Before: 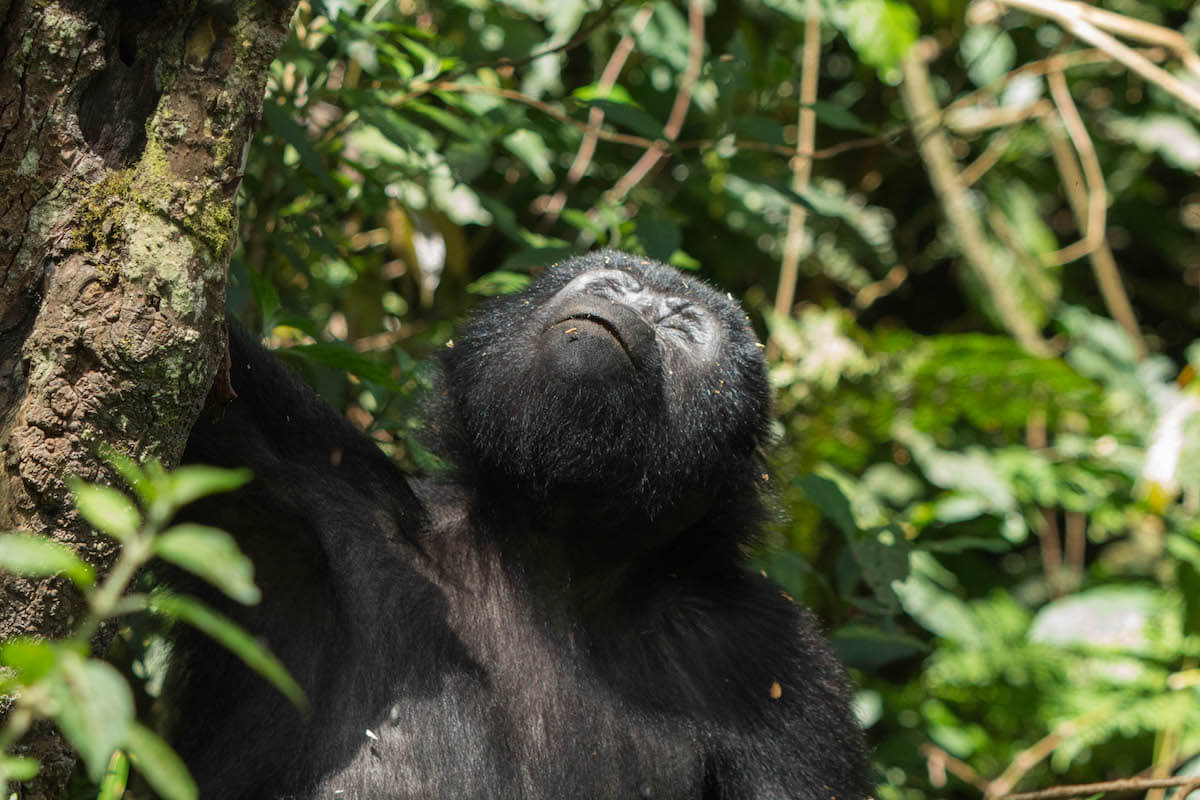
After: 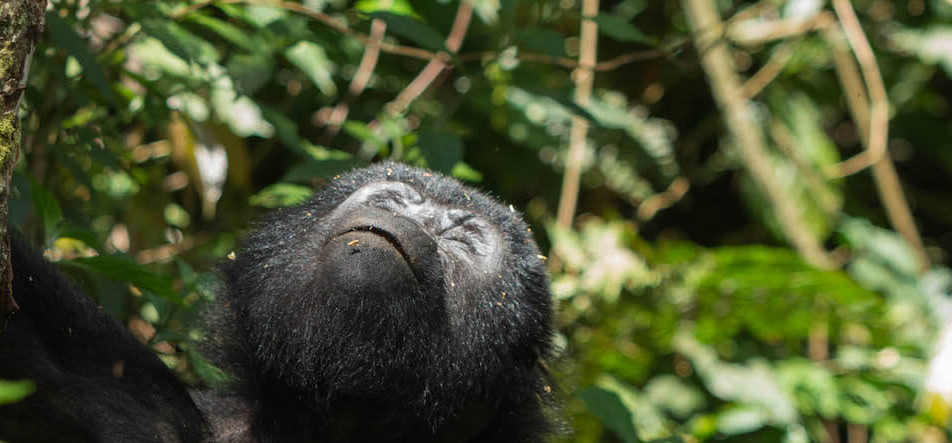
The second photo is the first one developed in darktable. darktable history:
crop: left 18.243%, top 11.111%, right 2.373%, bottom 33.395%
